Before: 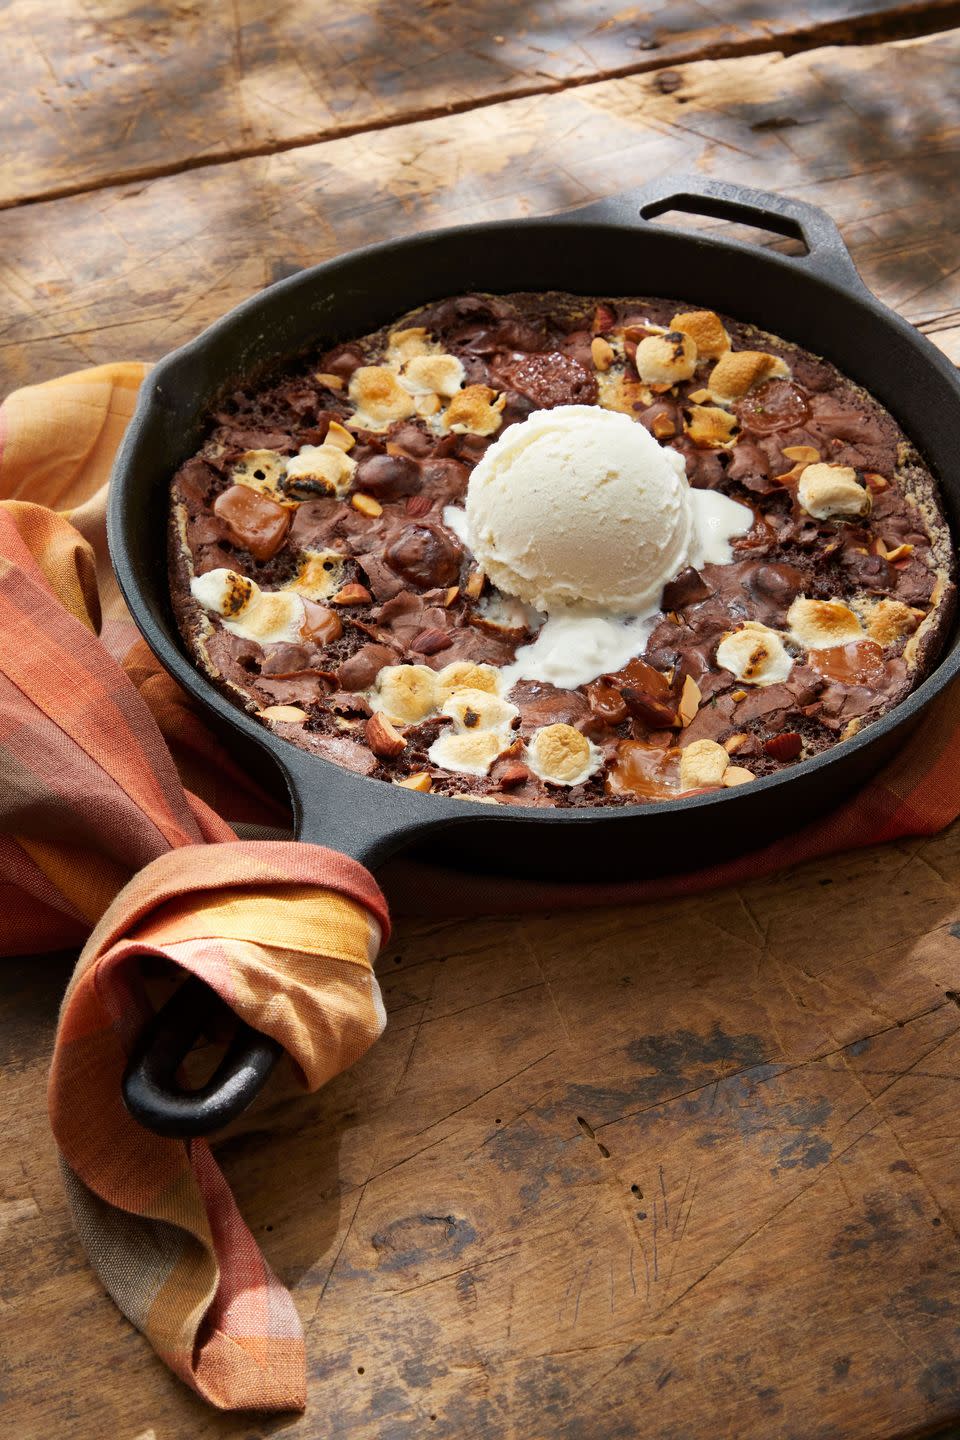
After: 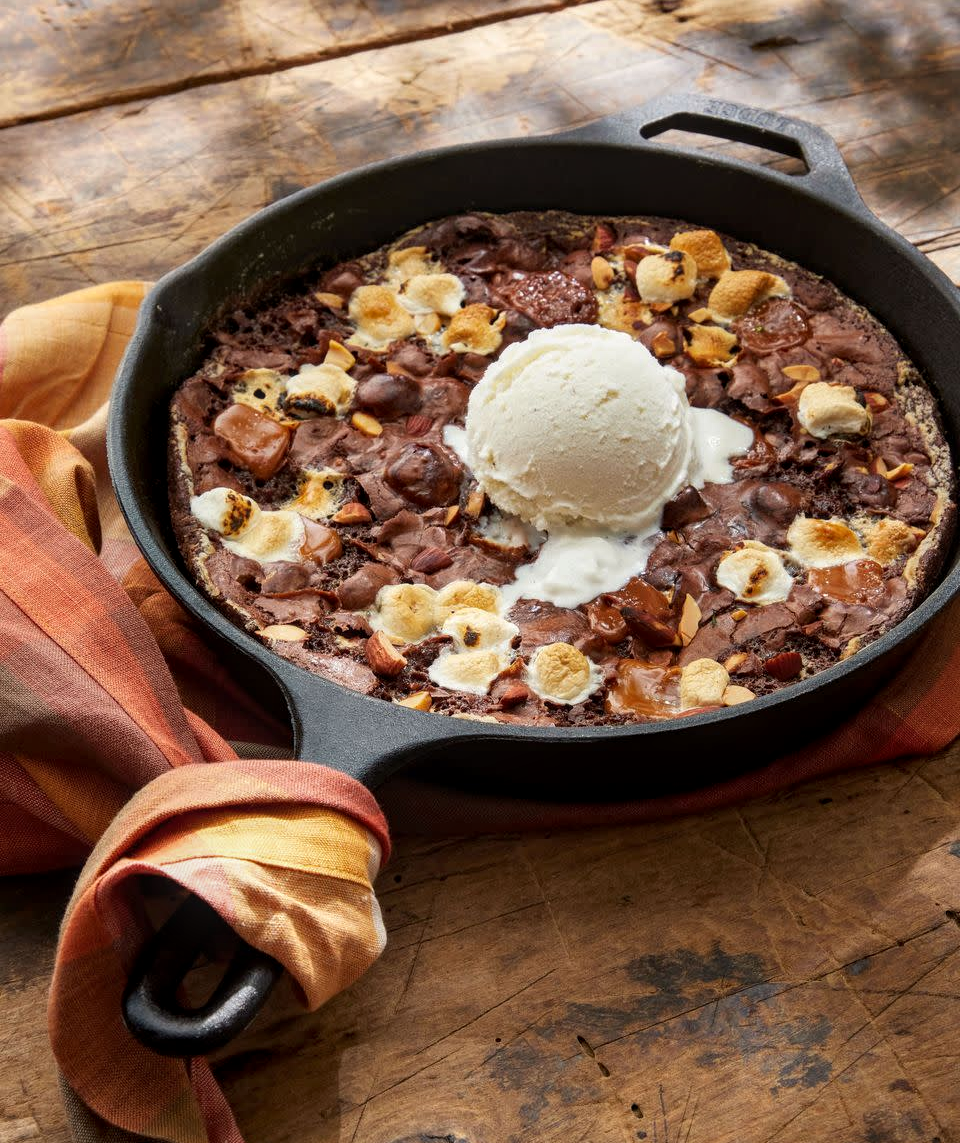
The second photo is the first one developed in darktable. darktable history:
crop and rotate: top 5.648%, bottom 14.919%
local contrast: on, module defaults
